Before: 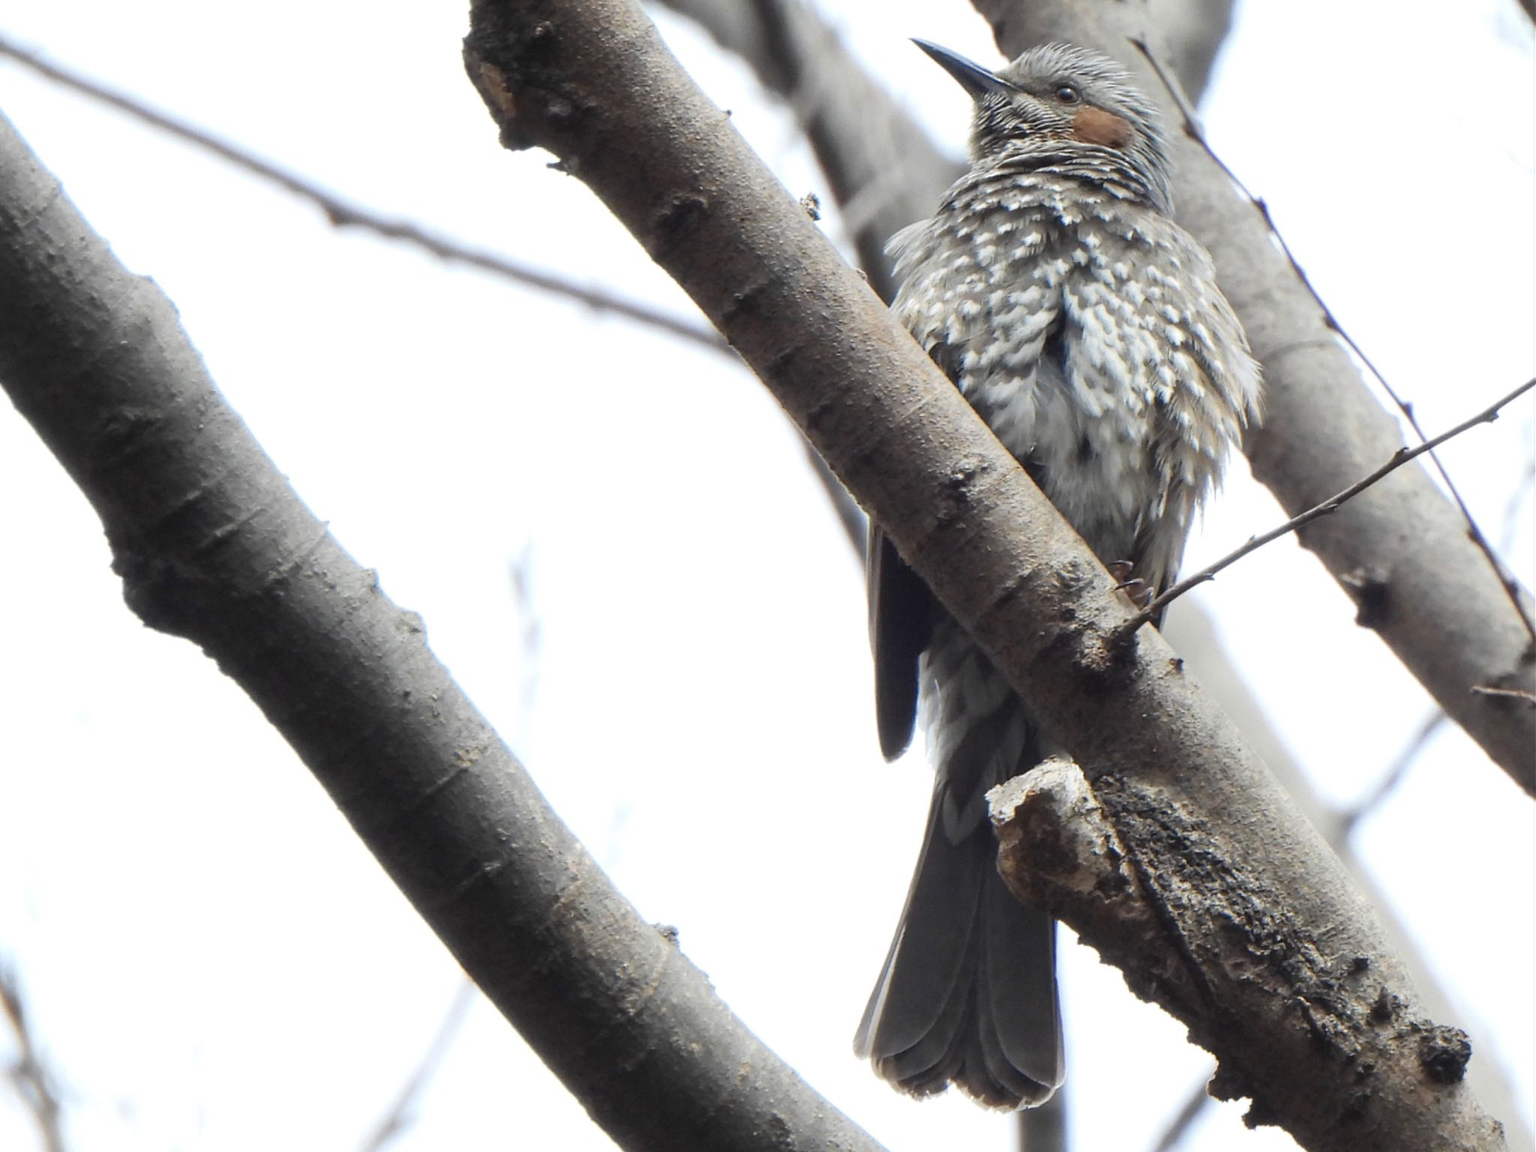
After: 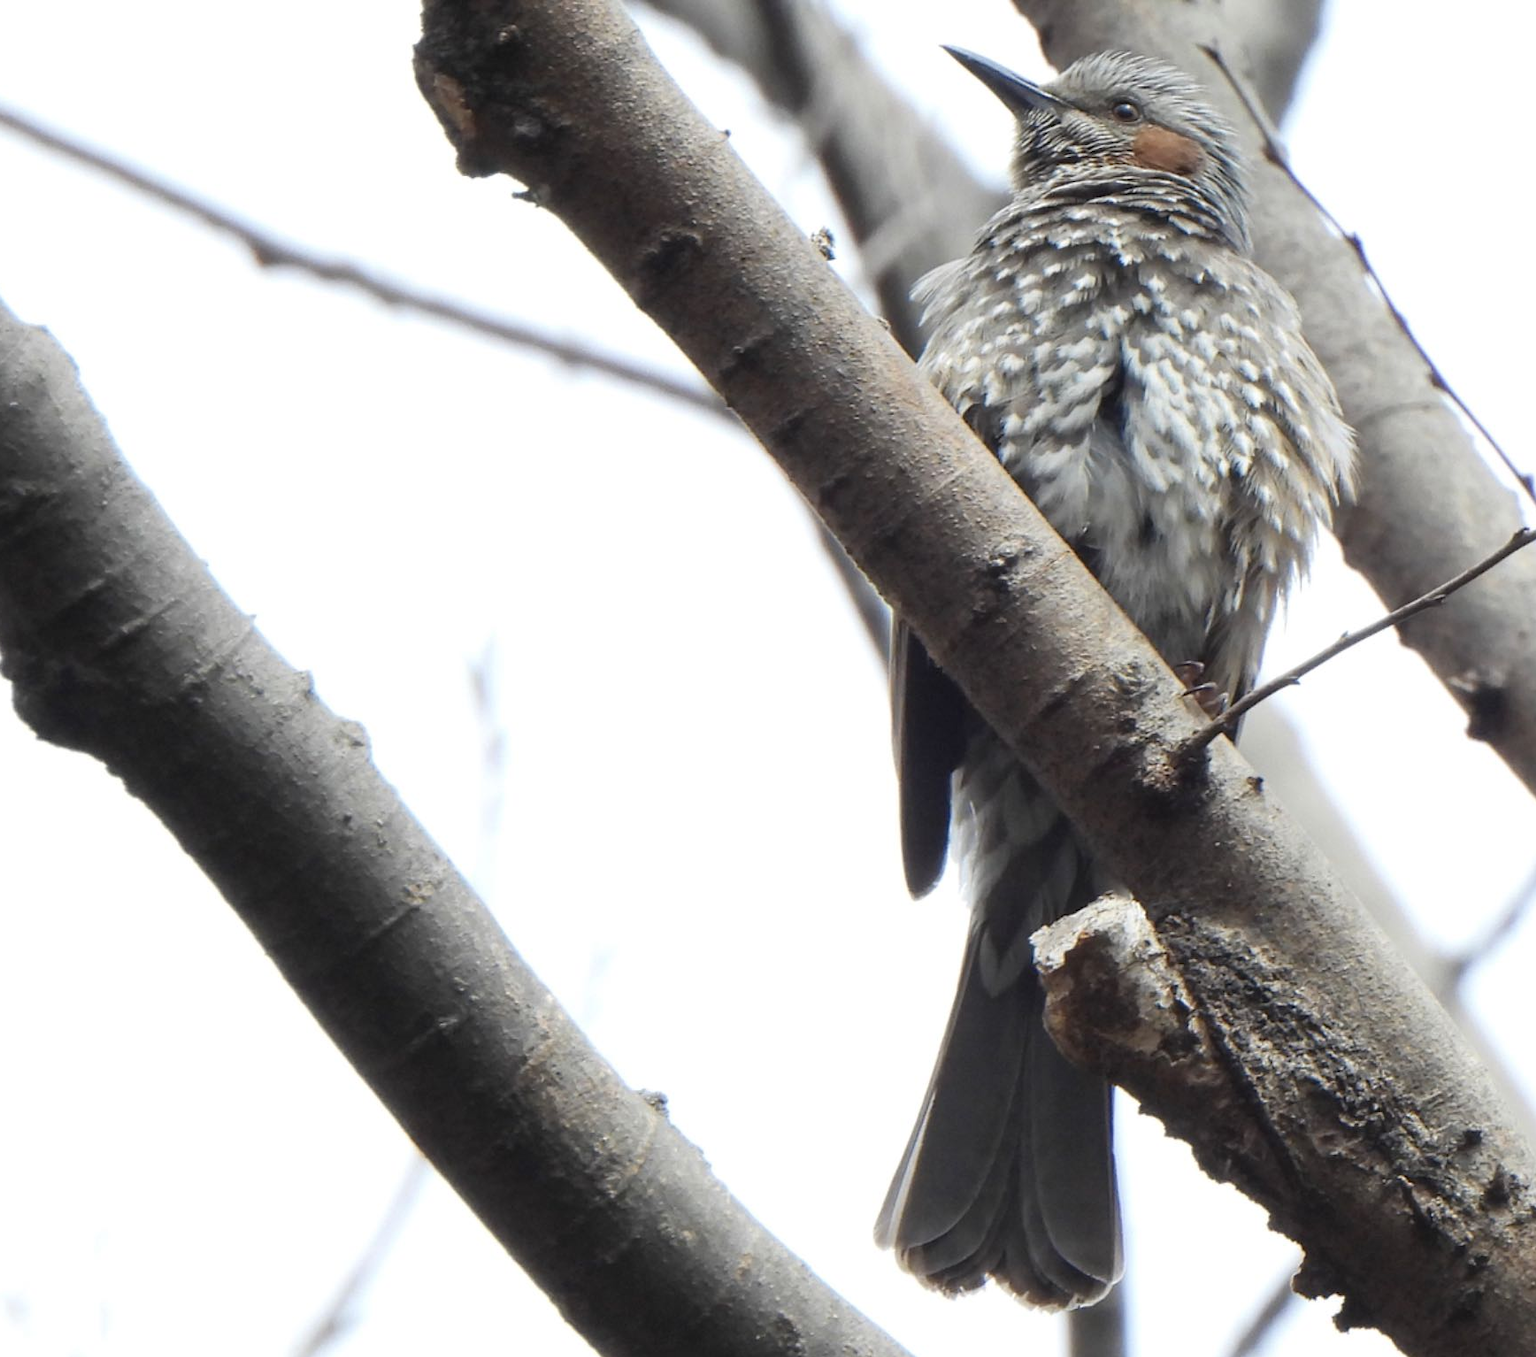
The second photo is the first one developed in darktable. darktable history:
crop: left 7.357%, right 7.85%
